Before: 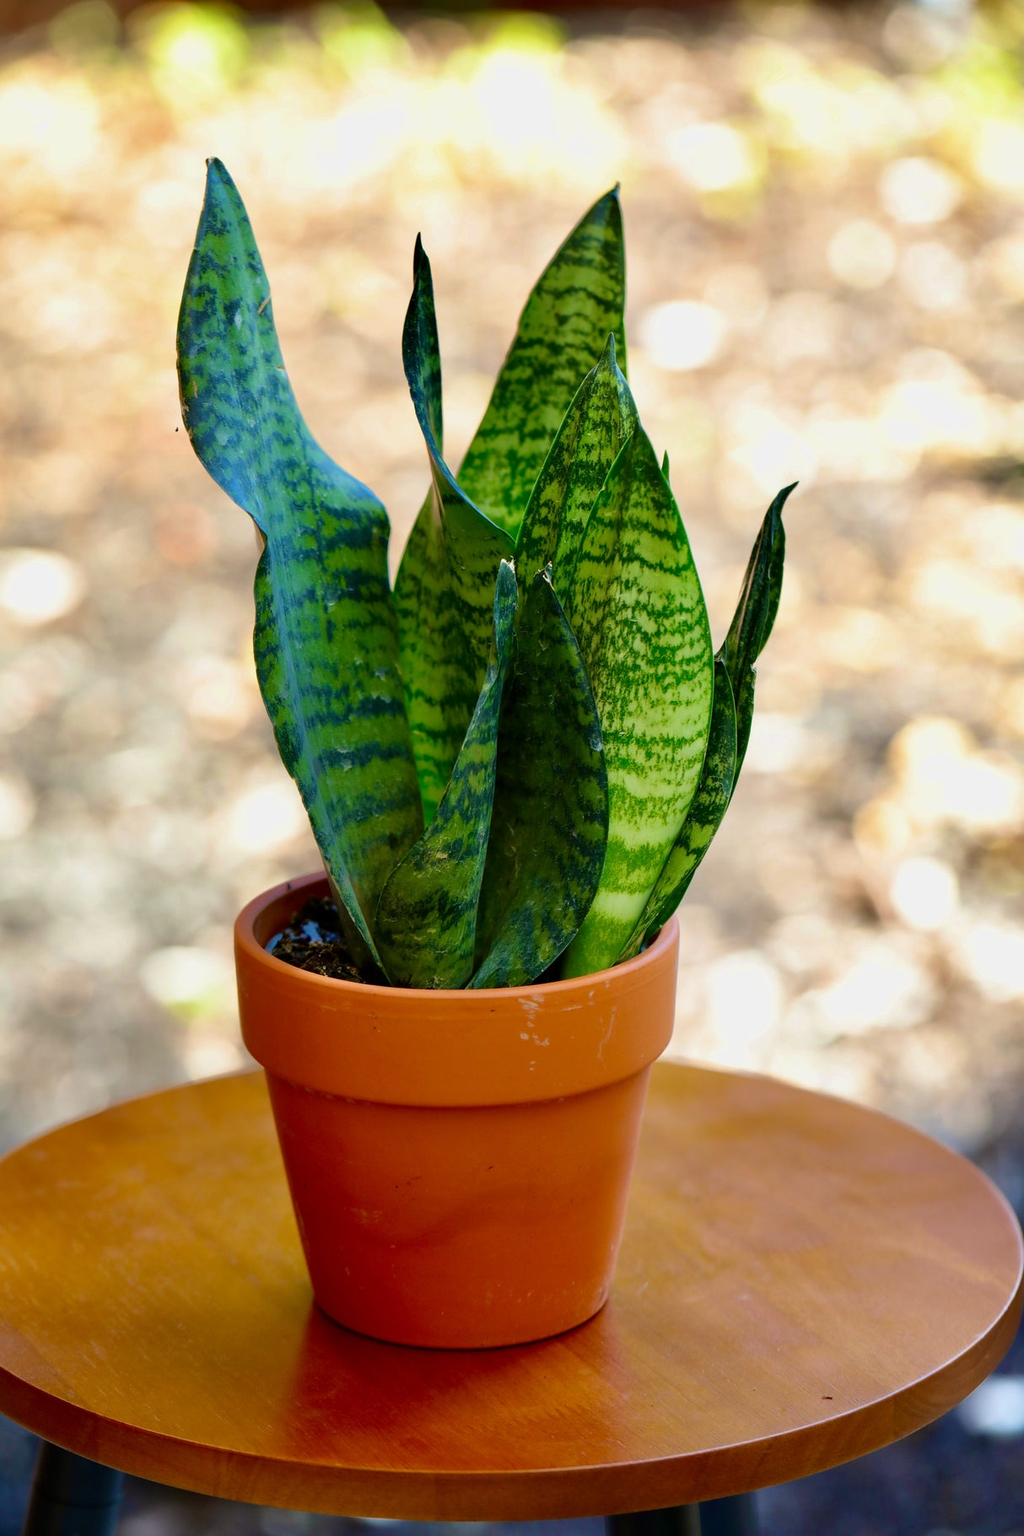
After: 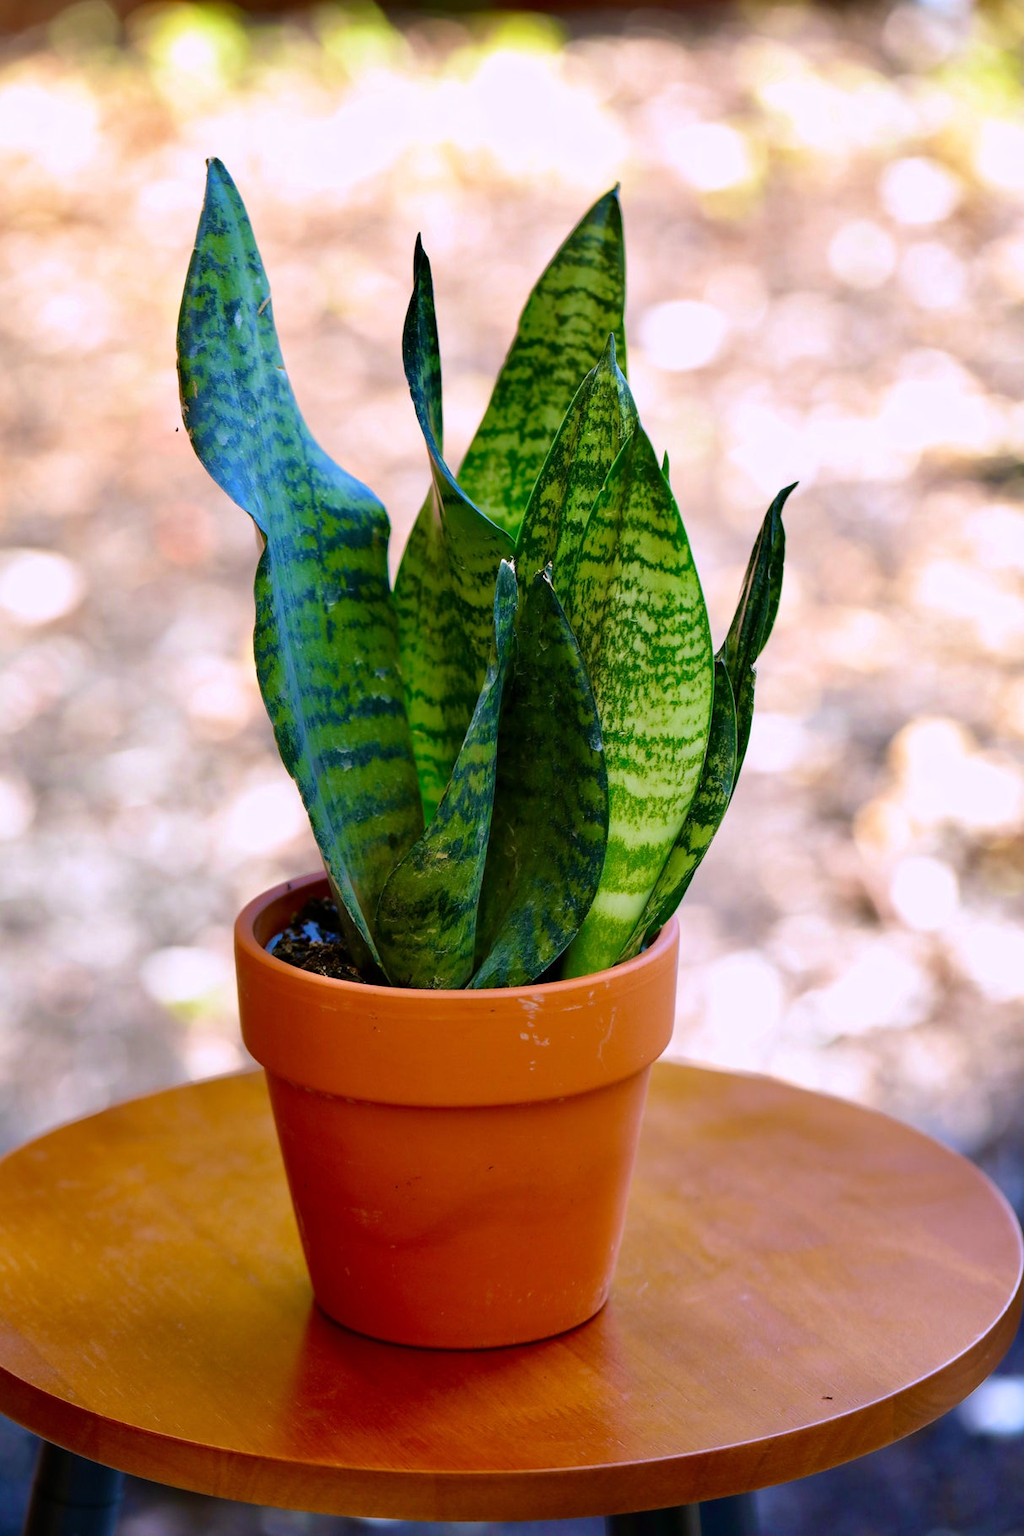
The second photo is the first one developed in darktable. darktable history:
white balance: red 1.042, blue 1.17
tone equalizer: on, module defaults
